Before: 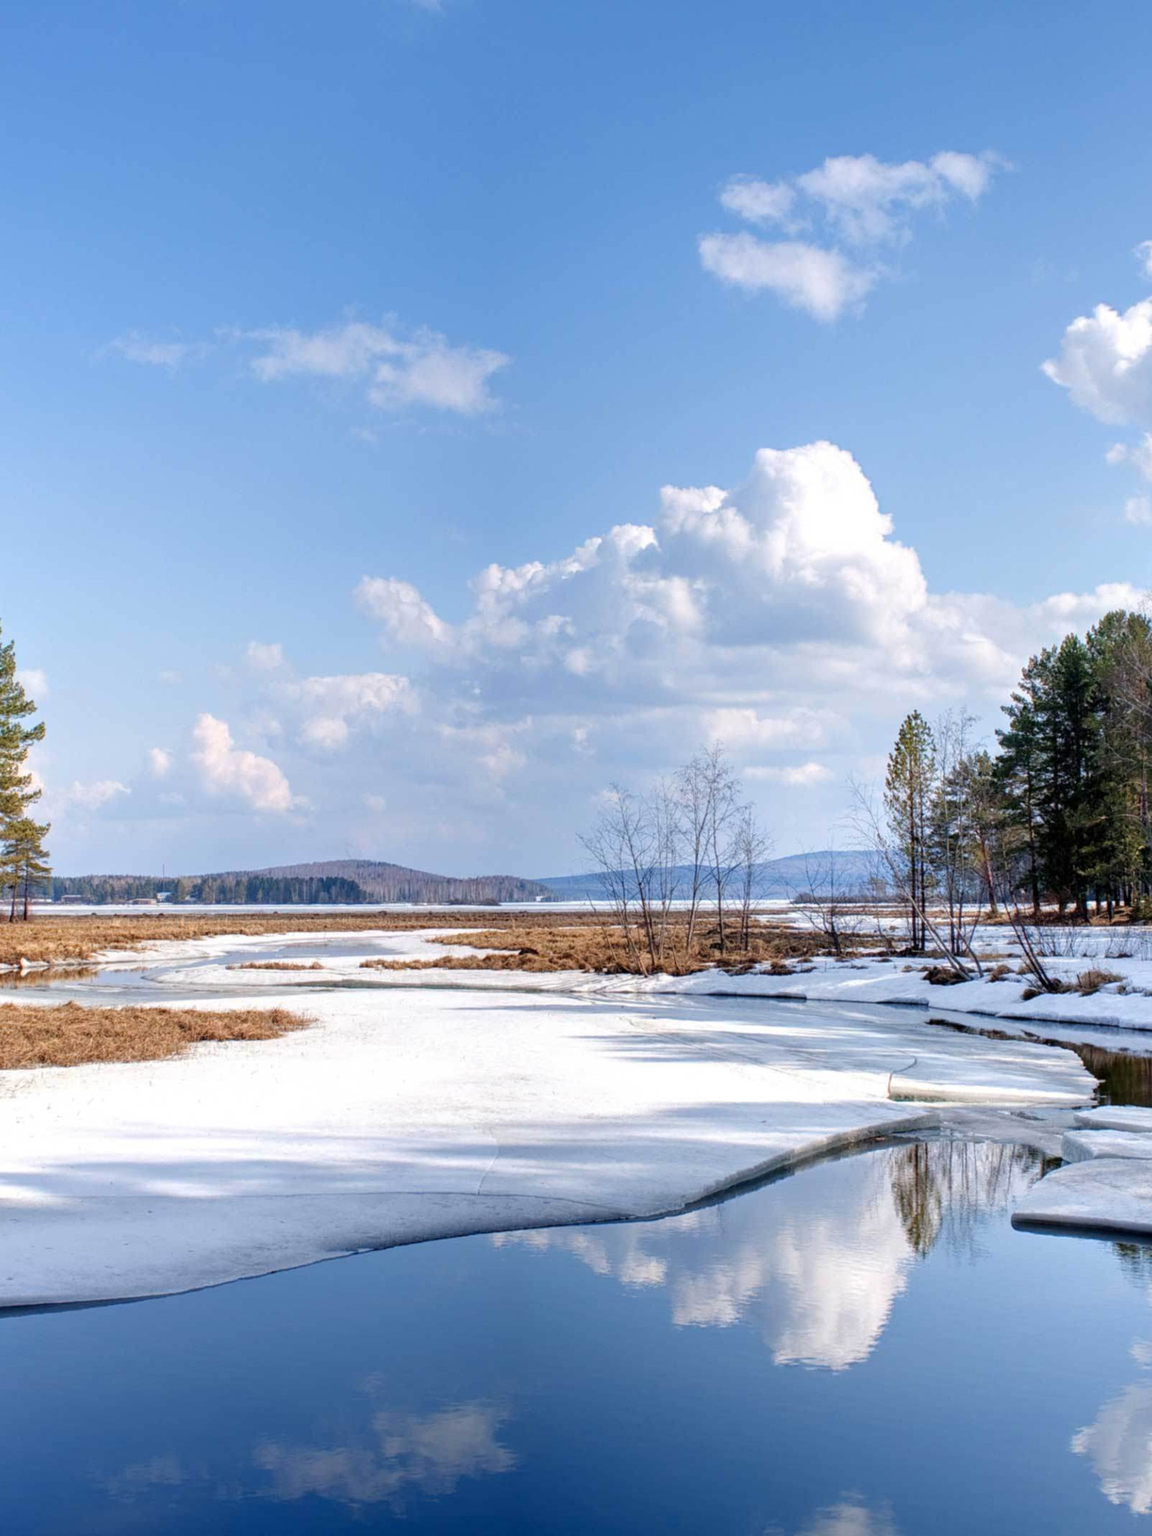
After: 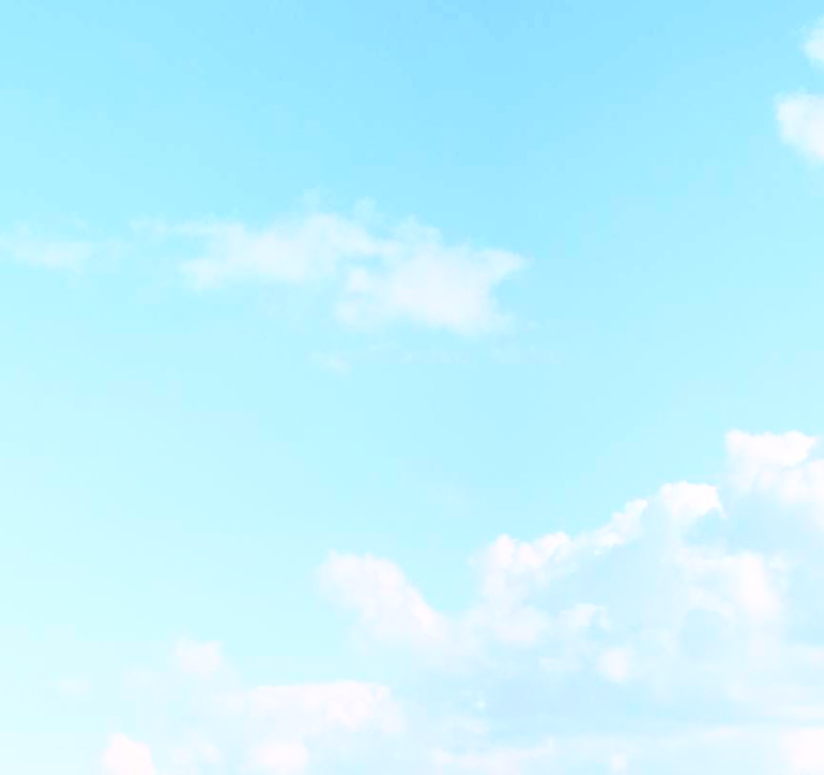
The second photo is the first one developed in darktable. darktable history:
exposure: exposure -0.04 EV, compensate highlight preservation false
rgb curve: curves: ch0 [(0, 0) (0.21, 0.15) (0.24, 0.21) (0.5, 0.75) (0.75, 0.96) (0.89, 0.99) (1, 1)]; ch1 [(0, 0.02) (0.21, 0.13) (0.25, 0.2) (0.5, 0.67) (0.75, 0.9) (0.89, 0.97) (1, 1)]; ch2 [(0, 0.02) (0.21, 0.13) (0.25, 0.2) (0.5, 0.67) (0.75, 0.9) (0.89, 0.97) (1, 1)], compensate middle gray true
crop: left 10.121%, top 10.631%, right 36.218%, bottom 51.526%
